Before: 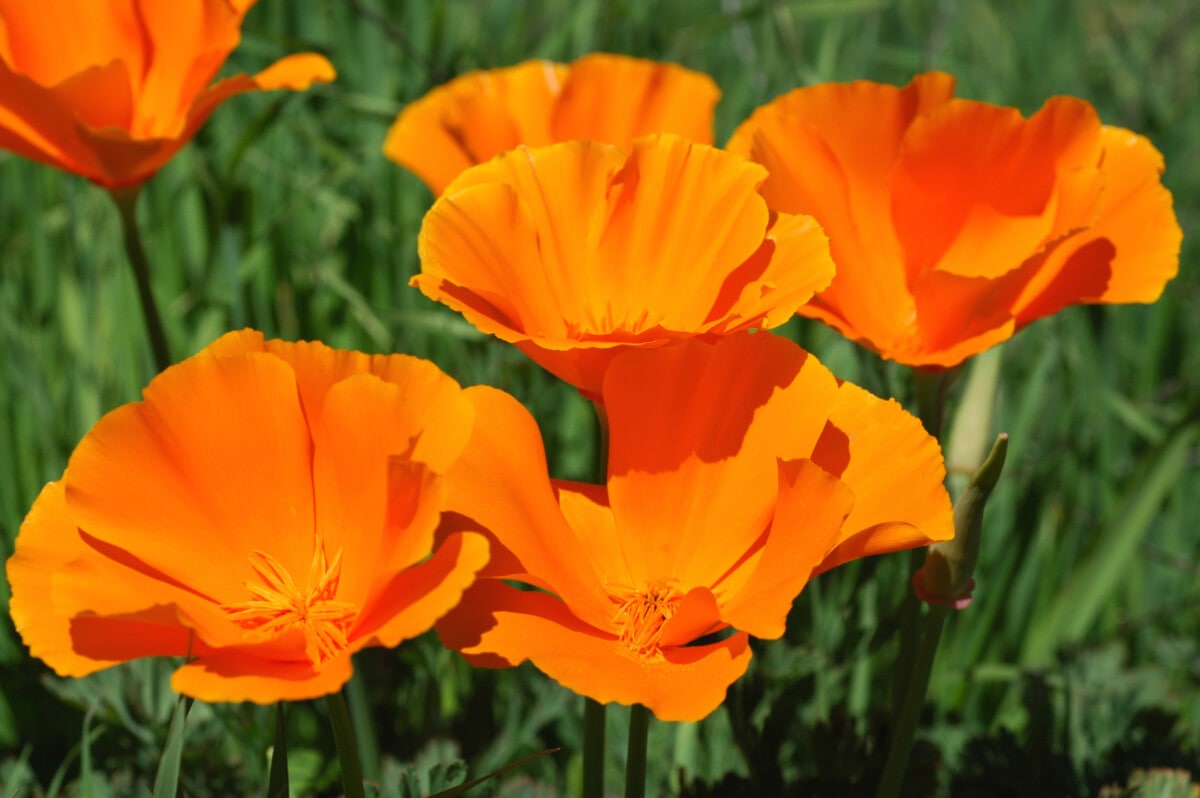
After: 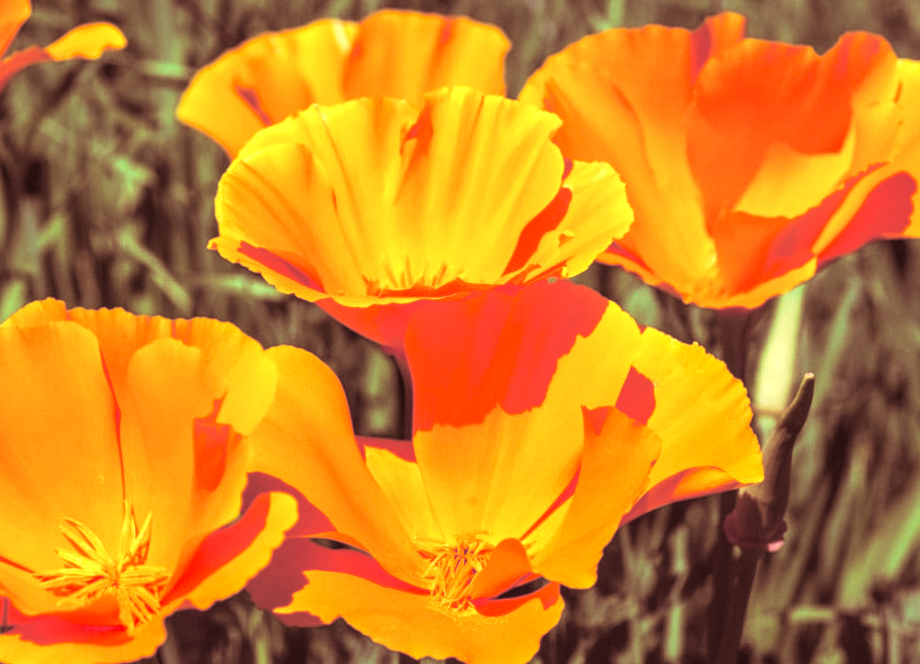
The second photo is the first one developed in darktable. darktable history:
split-toning: highlights › saturation 0, balance -61.83
crop: left 16.768%, top 8.653%, right 8.362%, bottom 12.485%
exposure: black level correction 0, exposure 1 EV, compensate exposure bias true, compensate highlight preservation false
velvia: on, module defaults
rotate and perspective: rotation -2.22°, lens shift (horizontal) -0.022, automatic cropping off
local contrast: highlights 0%, shadows 0%, detail 133%
tone equalizer: on, module defaults
